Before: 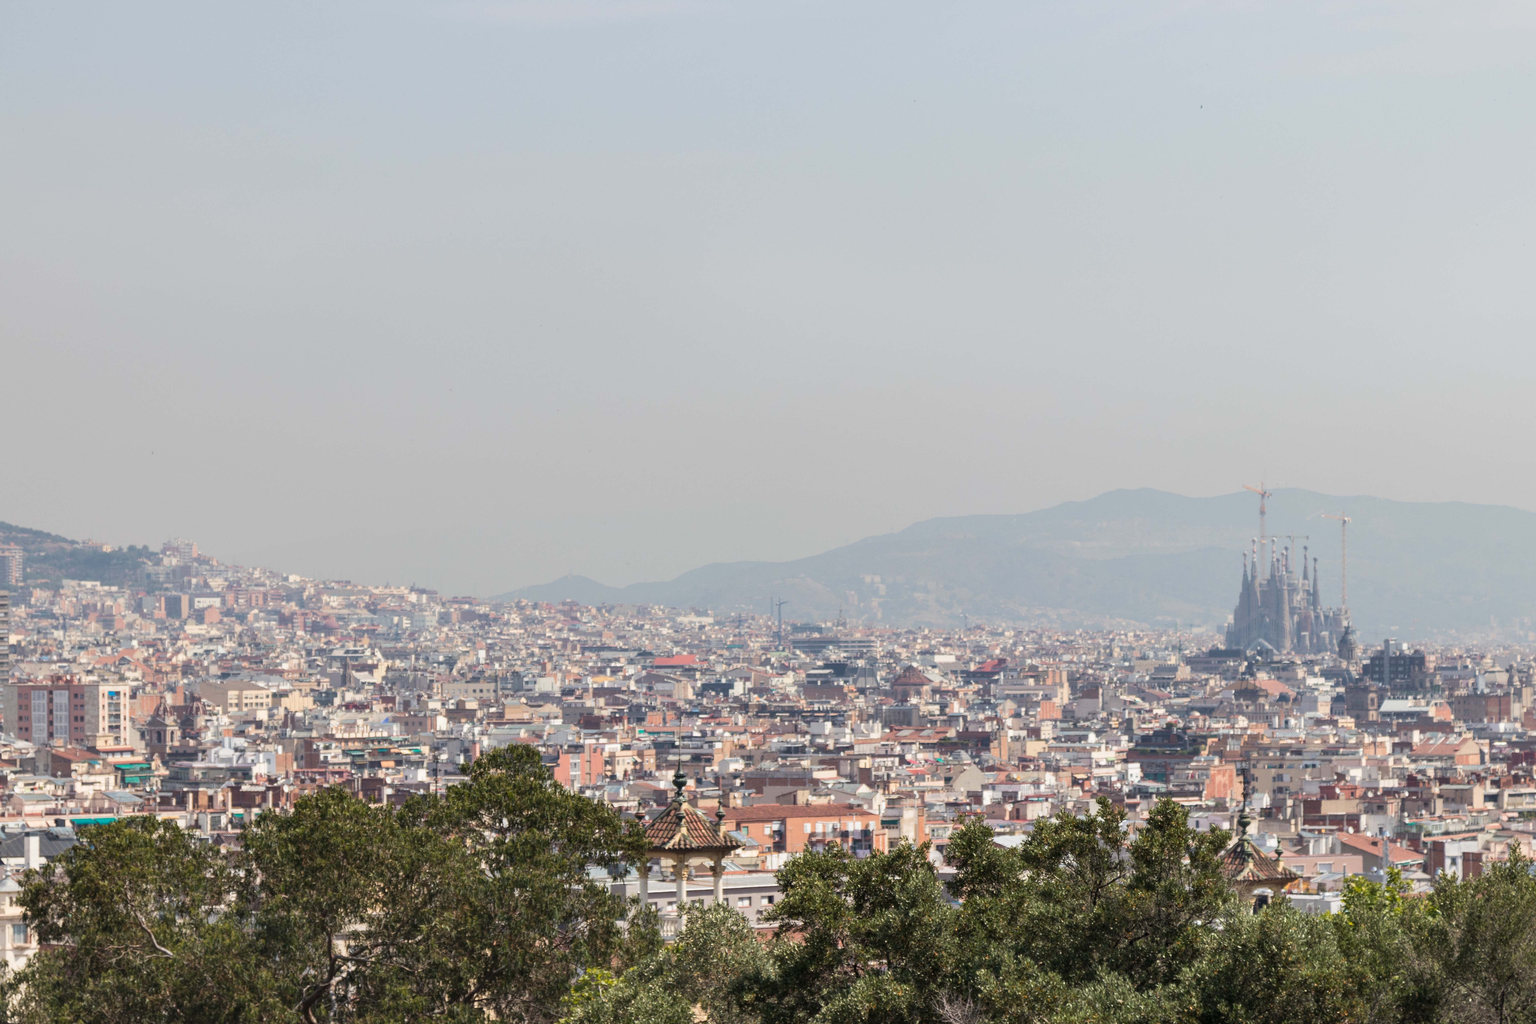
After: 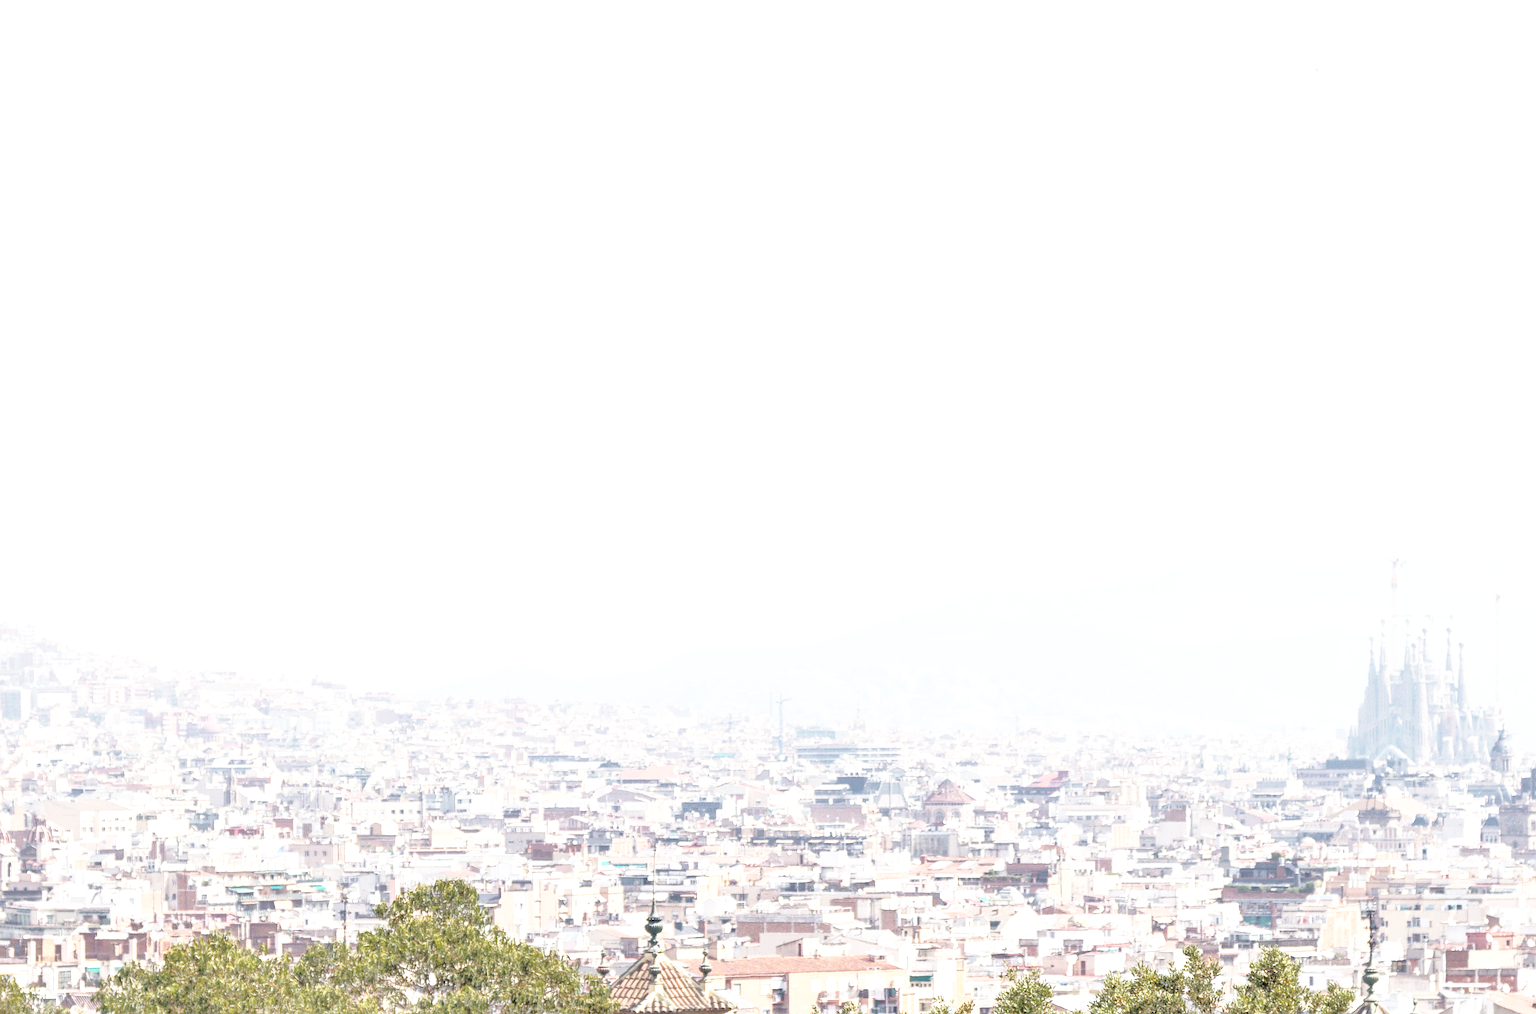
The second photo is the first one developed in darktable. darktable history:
crop and rotate: left 10.752%, top 5.096%, right 10.491%, bottom 16.898%
color balance rgb: perceptual saturation grading › global saturation 19.342%
exposure: exposure 1.161 EV, compensate highlight preservation false
base curve: curves: ch0 [(0, 0) (0.028, 0.03) (0.121, 0.232) (0.46, 0.748) (0.859, 0.968) (1, 1)], preserve colors none
contrast brightness saturation: contrast 0.101, saturation -0.363
tone equalizer: -7 EV 0.149 EV, -6 EV 0.612 EV, -5 EV 1.12 EV, -4 EV 1.32 EV, -3 EV 1.14 EV, -2 EV 0.6 EV, -1 EV 0.148 EV
sharpen: on, module defaults
